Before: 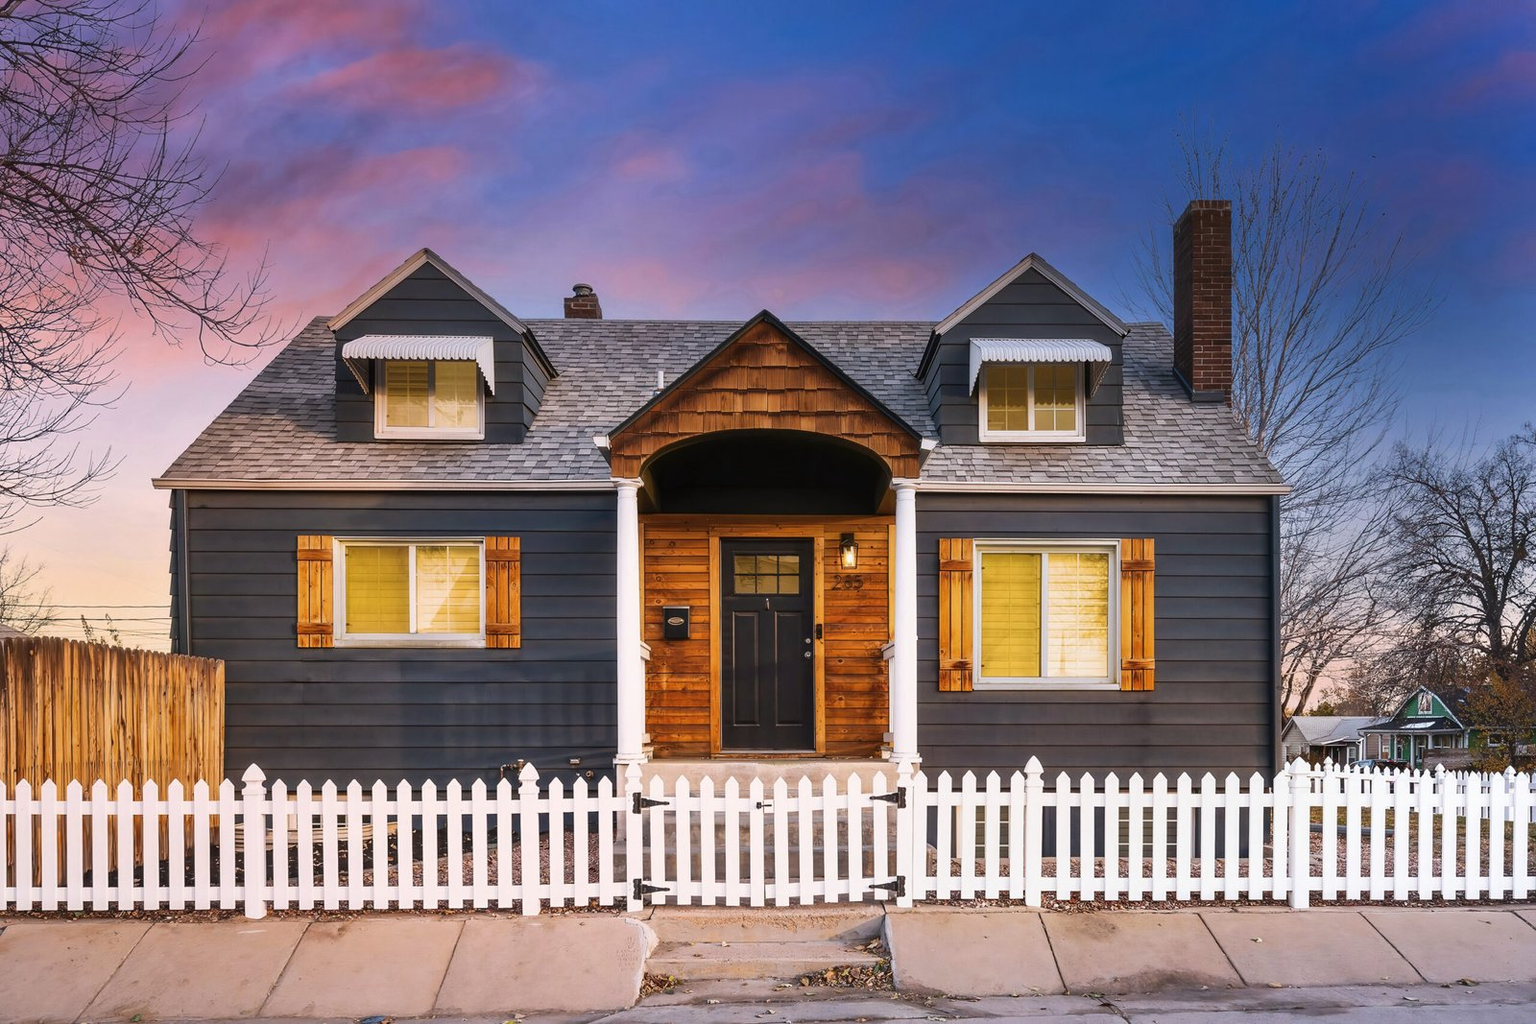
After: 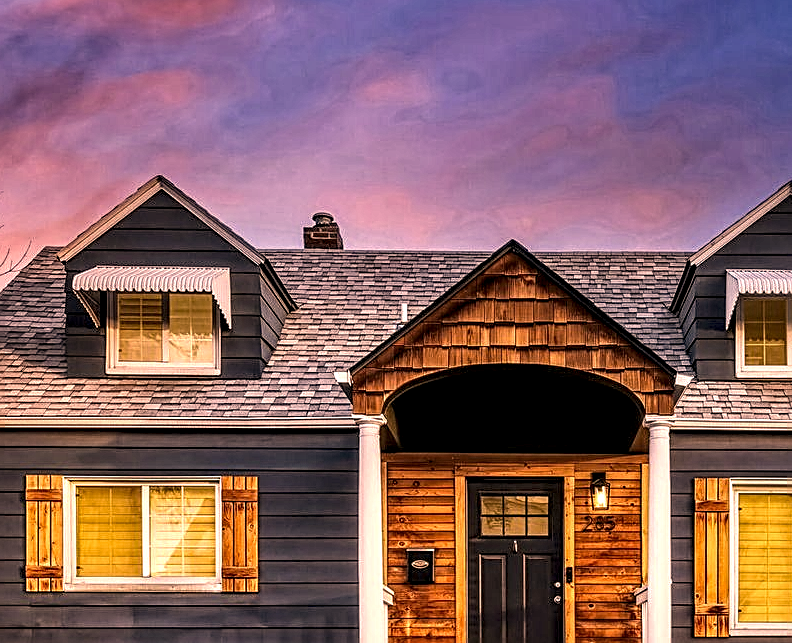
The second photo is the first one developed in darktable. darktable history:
color correction: highlights a* 17.81, highlights b* 18.45
sharpen: on, module defaults
contrast equalizer: y [[0.506, 0.531, 0.562, 0.606, 0.638, 0.669], [0.5 ×6], [0.5 ×6], [0 ×6], [0 ×6]]
crop: left 17.809%, top 7.811%, right 32.632%, bottom 31.878%
local contrast: highlights 78%, shadows 56%, detail 173%, midtone range 0.429
